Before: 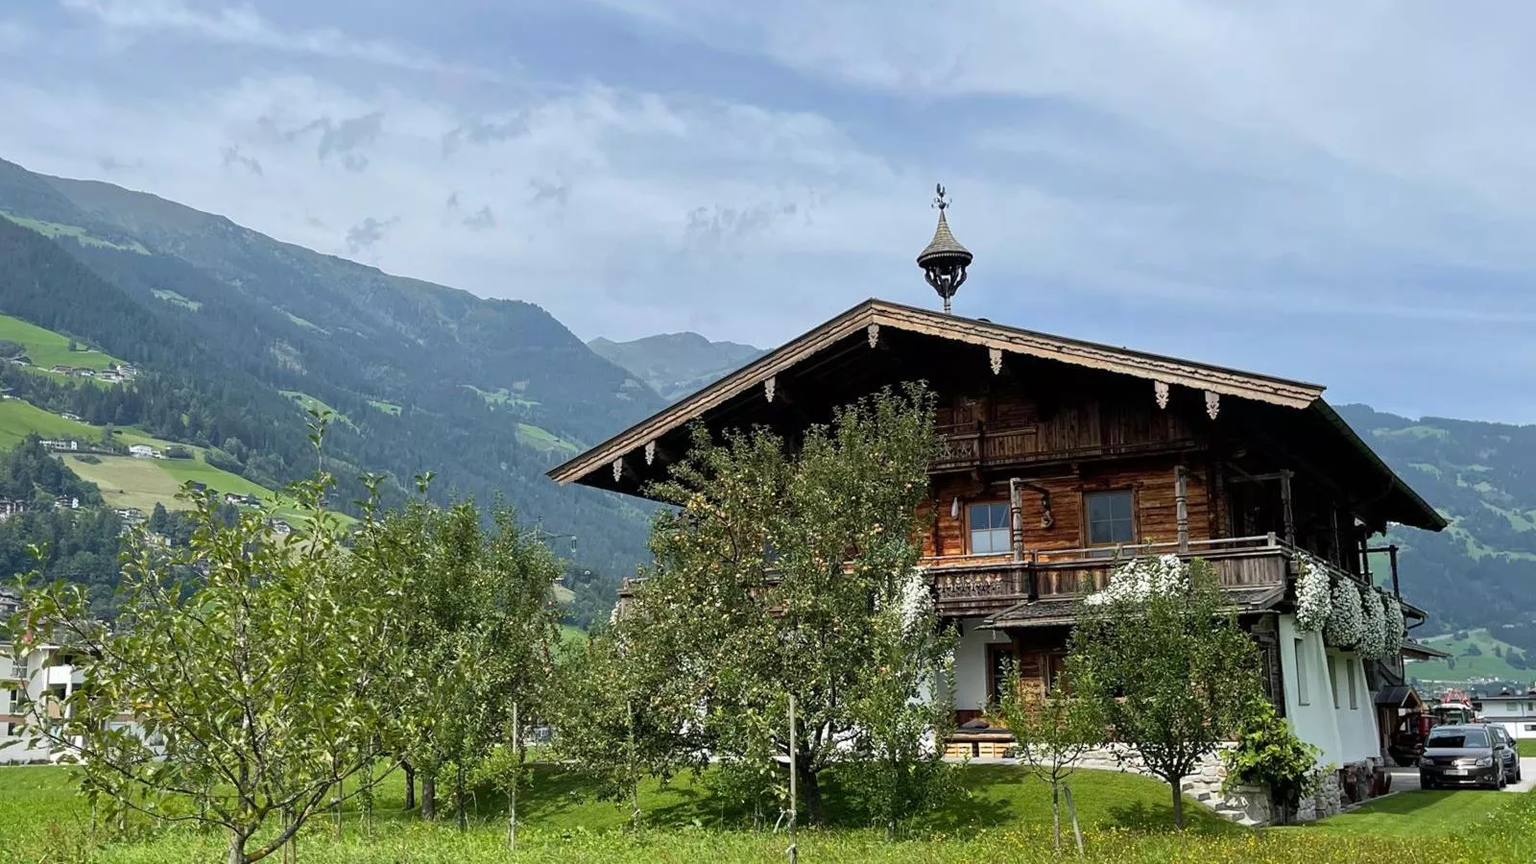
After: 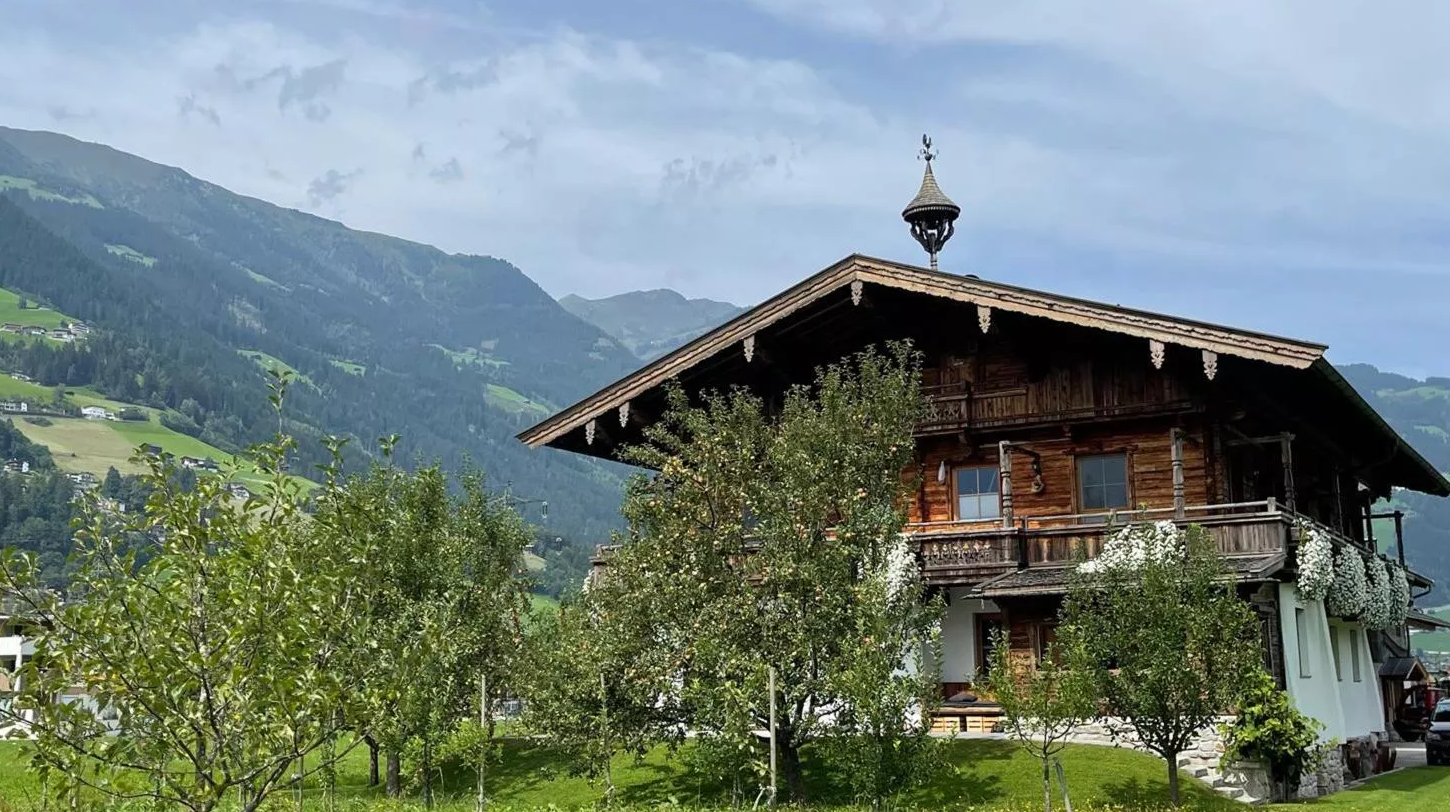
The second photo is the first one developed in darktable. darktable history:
crop: left 3.353%, top 6.402%, right 6.001%, bottom 3.313%
